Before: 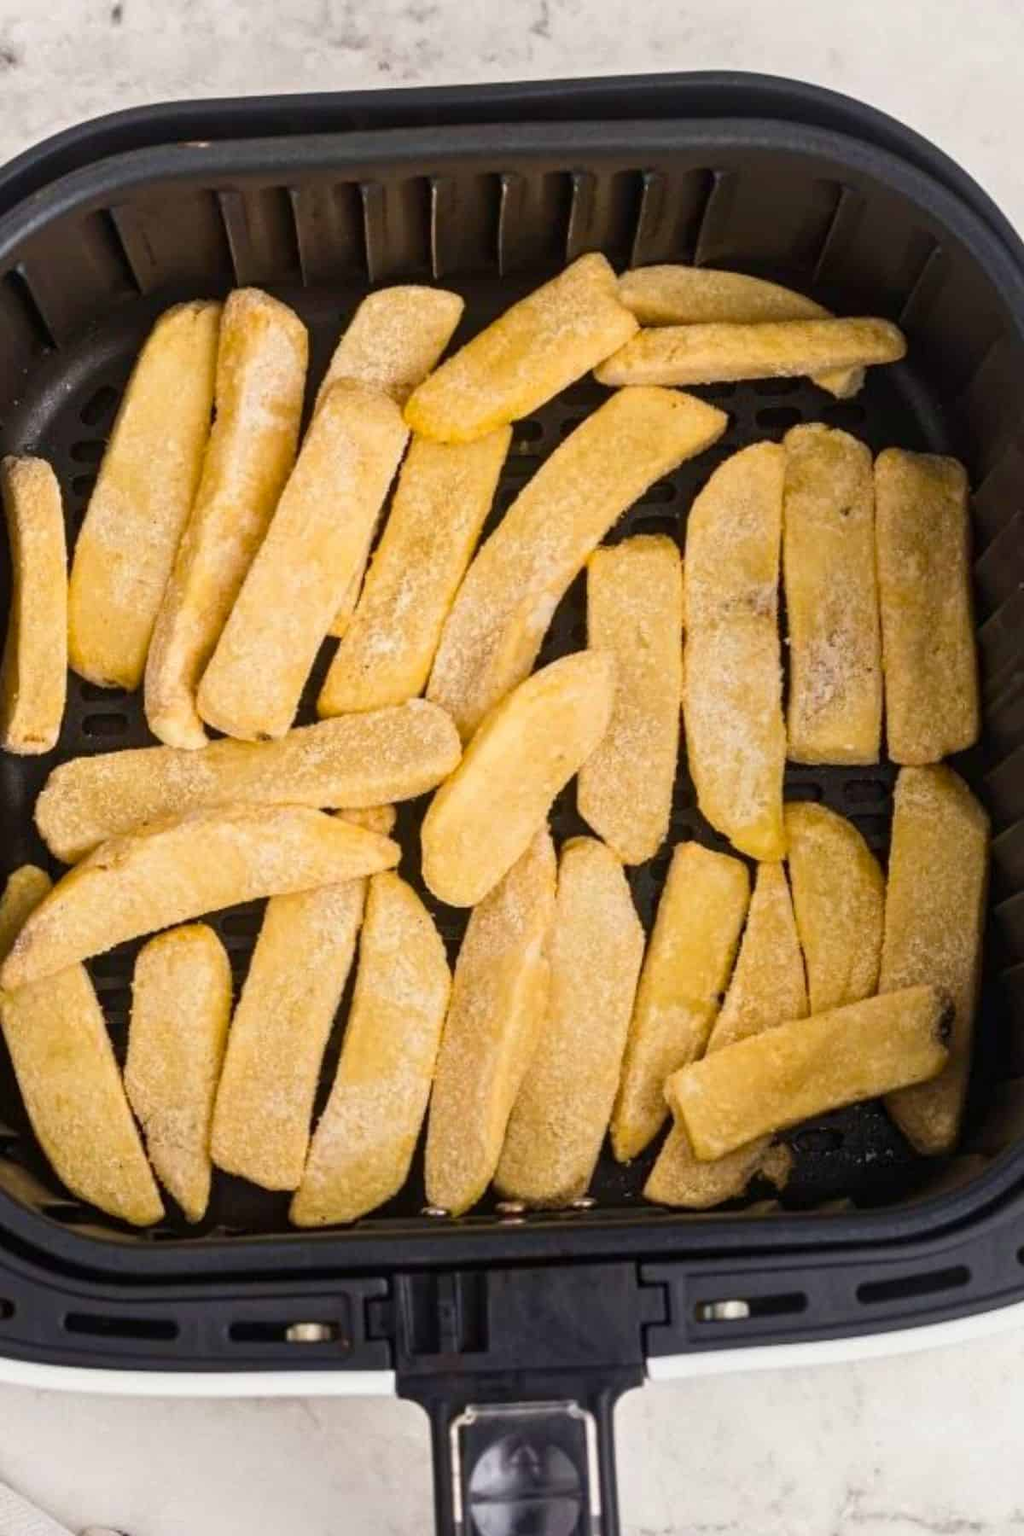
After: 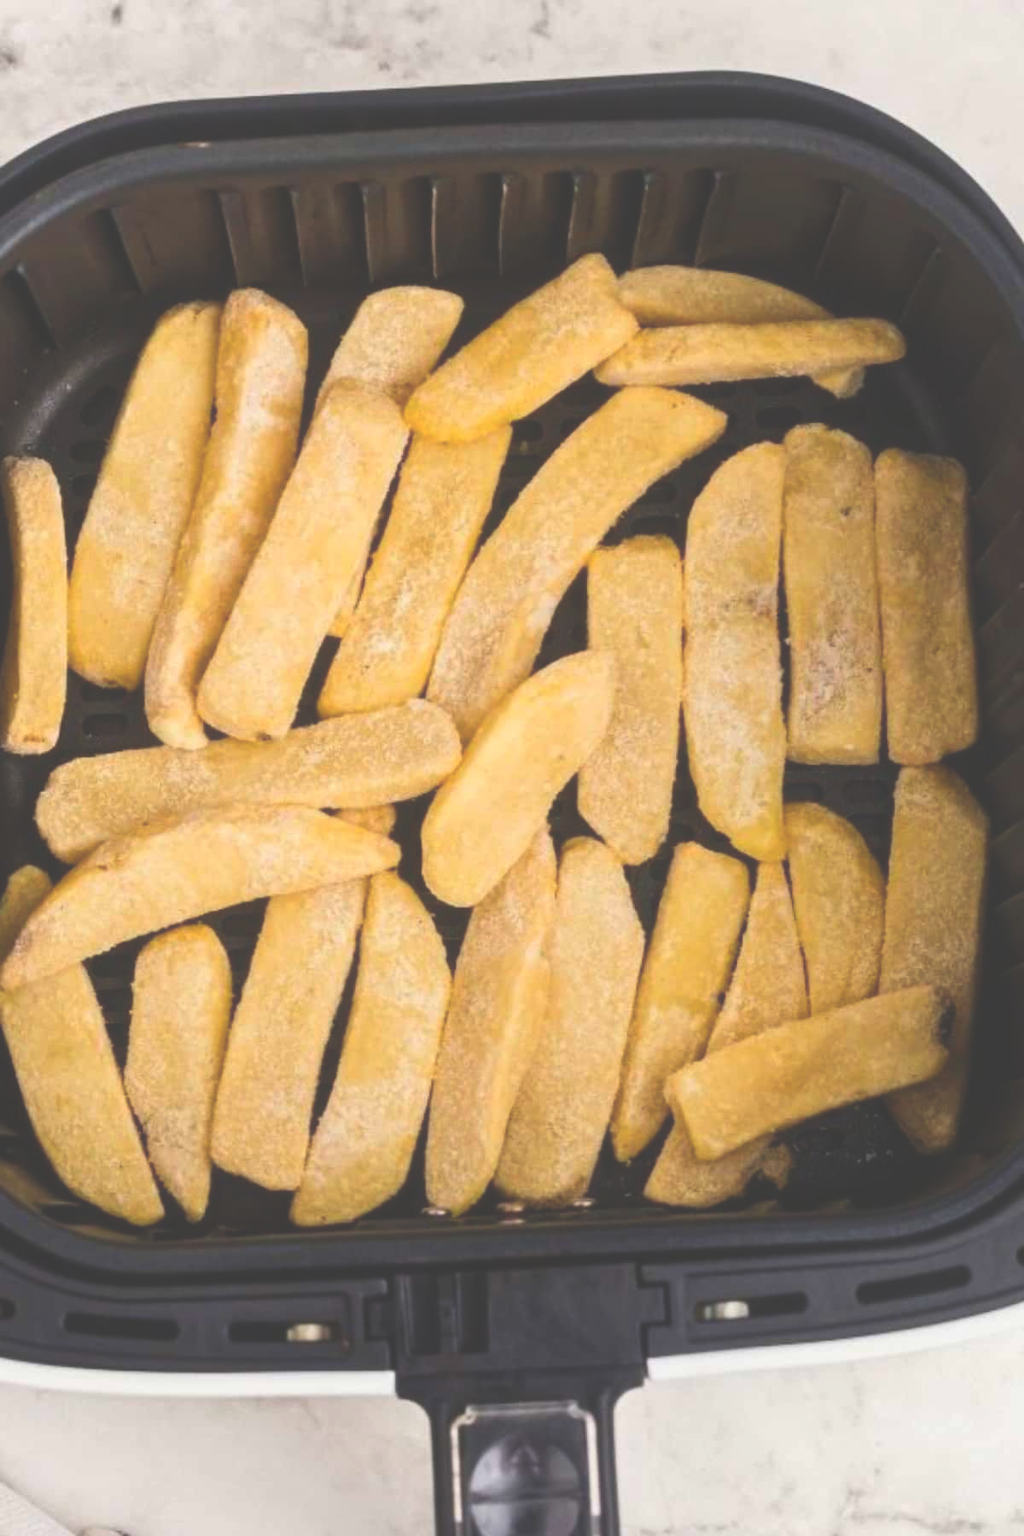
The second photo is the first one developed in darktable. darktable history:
contrast equalizer: octaves 7, y [[0.502, 0.505, 0.512, 0.529, 0.564, 0.588], [0.5 ×6], [0.502, 0.505, 0.512, 0.529, 0.564, 0.588], [0, 0.001, 0.001, 0.004, 0.008, 0.011], [0, 0.001, 0.001, 0.004, 0.008, 0.011]], mix -1
exposure: black level correction -0.041, exposure 0.064 EV, compensate highlight preservation false
